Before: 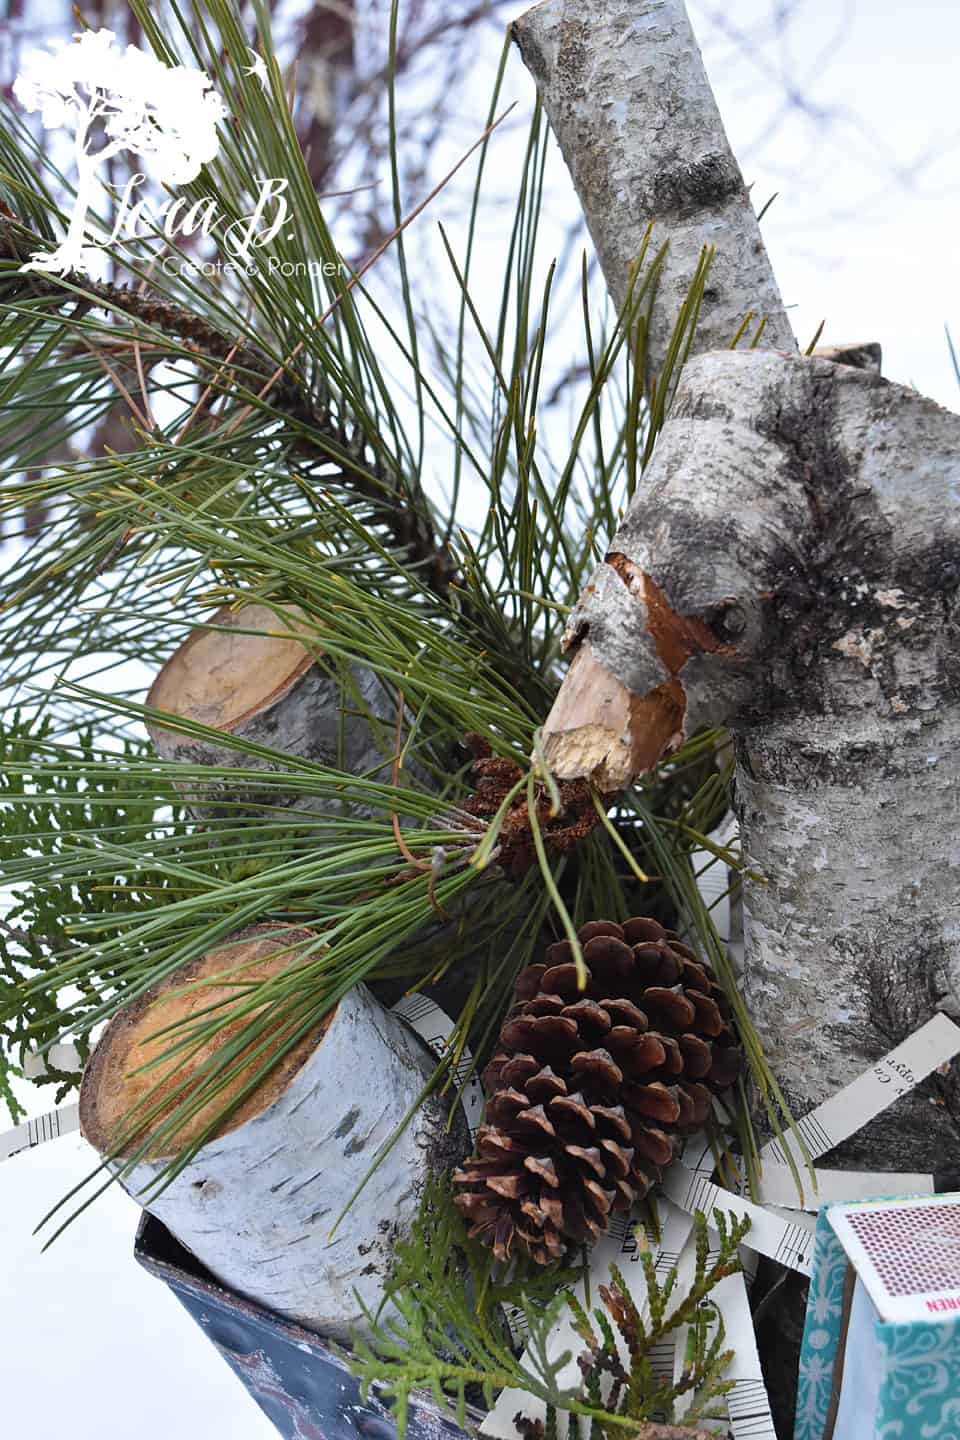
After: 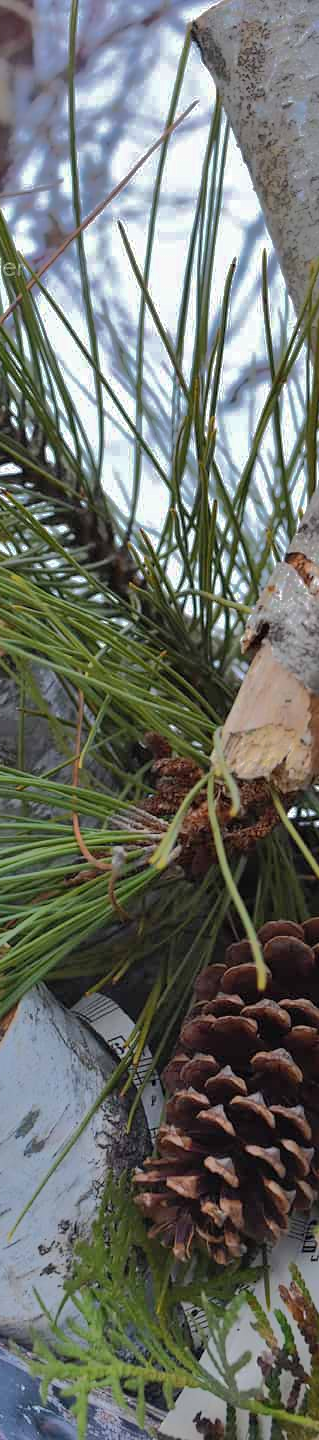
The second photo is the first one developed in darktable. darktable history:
crop: left 33.36%, right 33.36%
shadows and highlights: shadows 38.43, highlights -74.54
